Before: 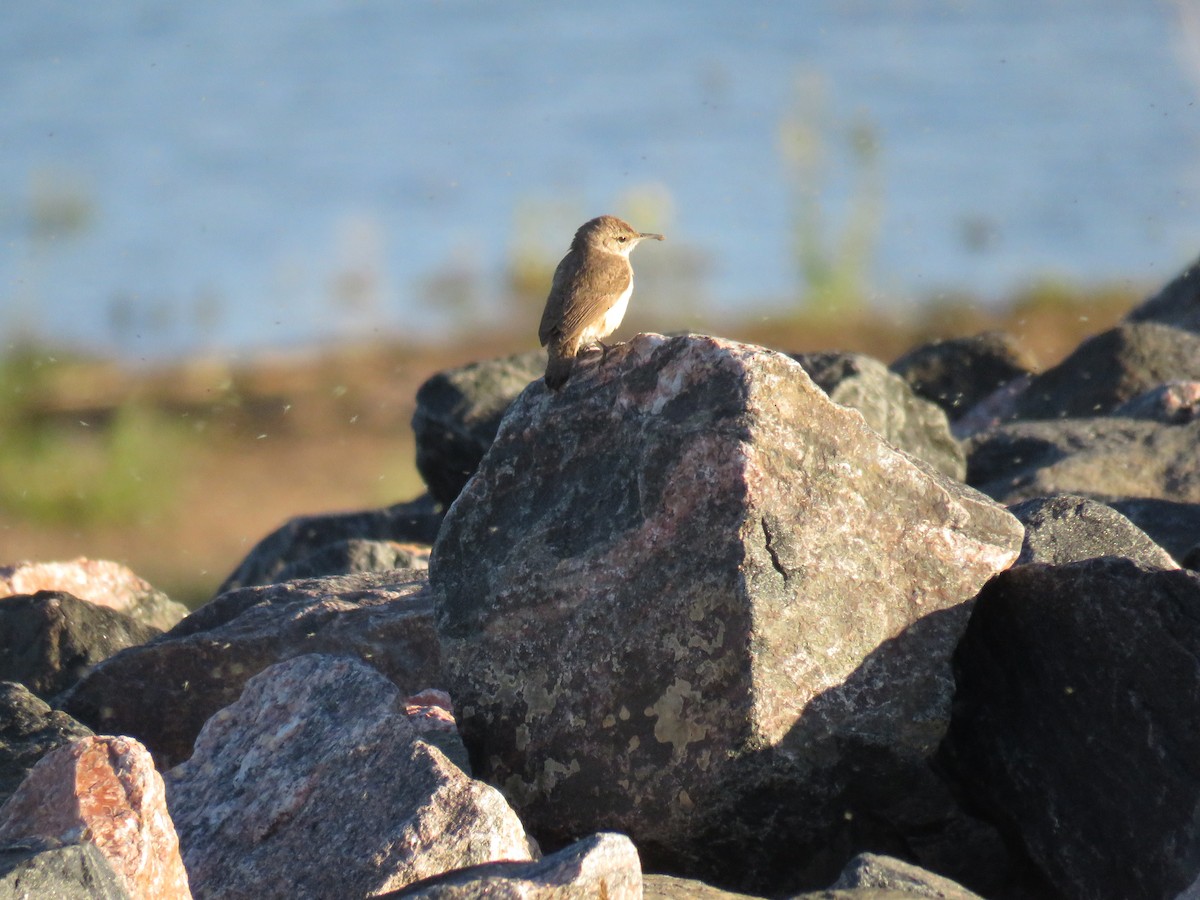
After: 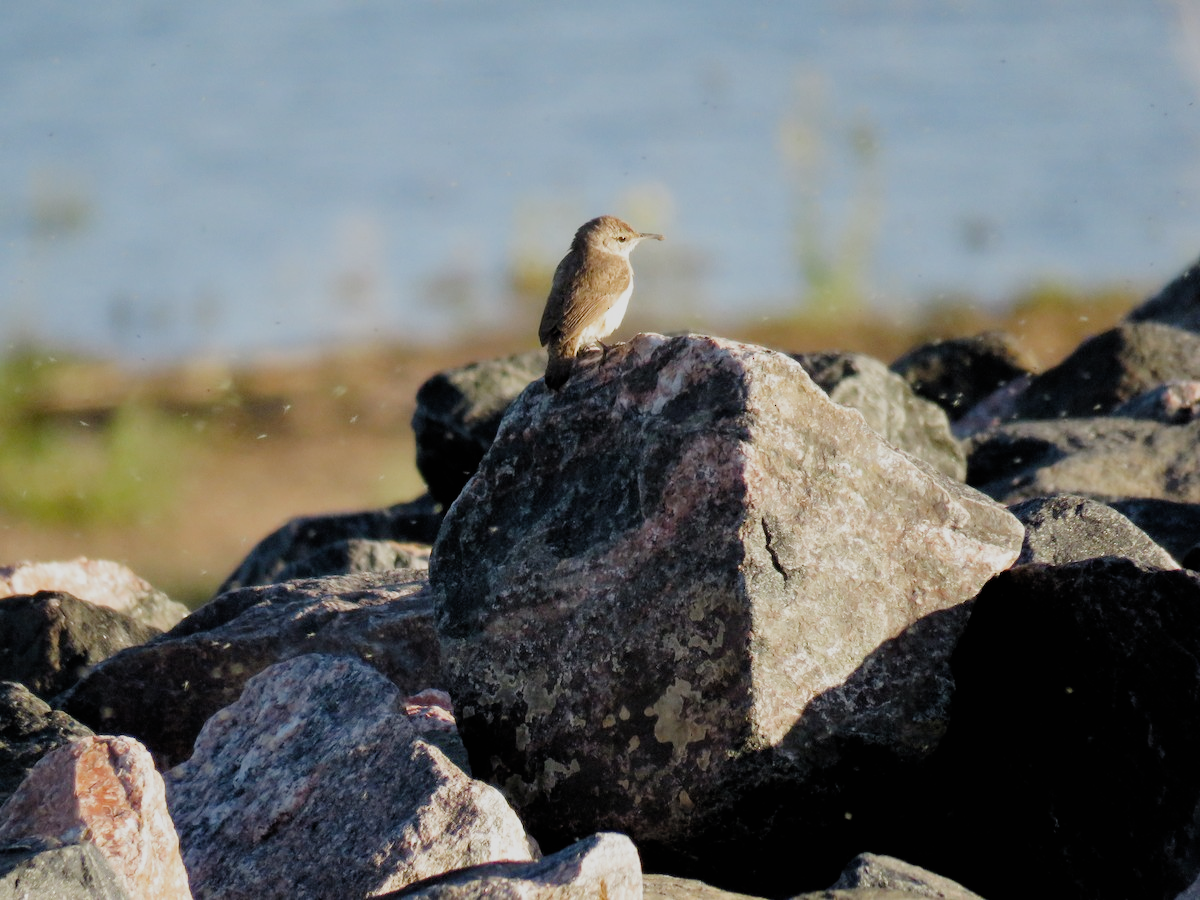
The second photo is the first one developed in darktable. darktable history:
filmic rgb: black relative exposure -5.02 EV, white relative exposure 4 EV, hardness 2.88, contrast 1.099, preserve chrominance no, color science v5 (2021)
